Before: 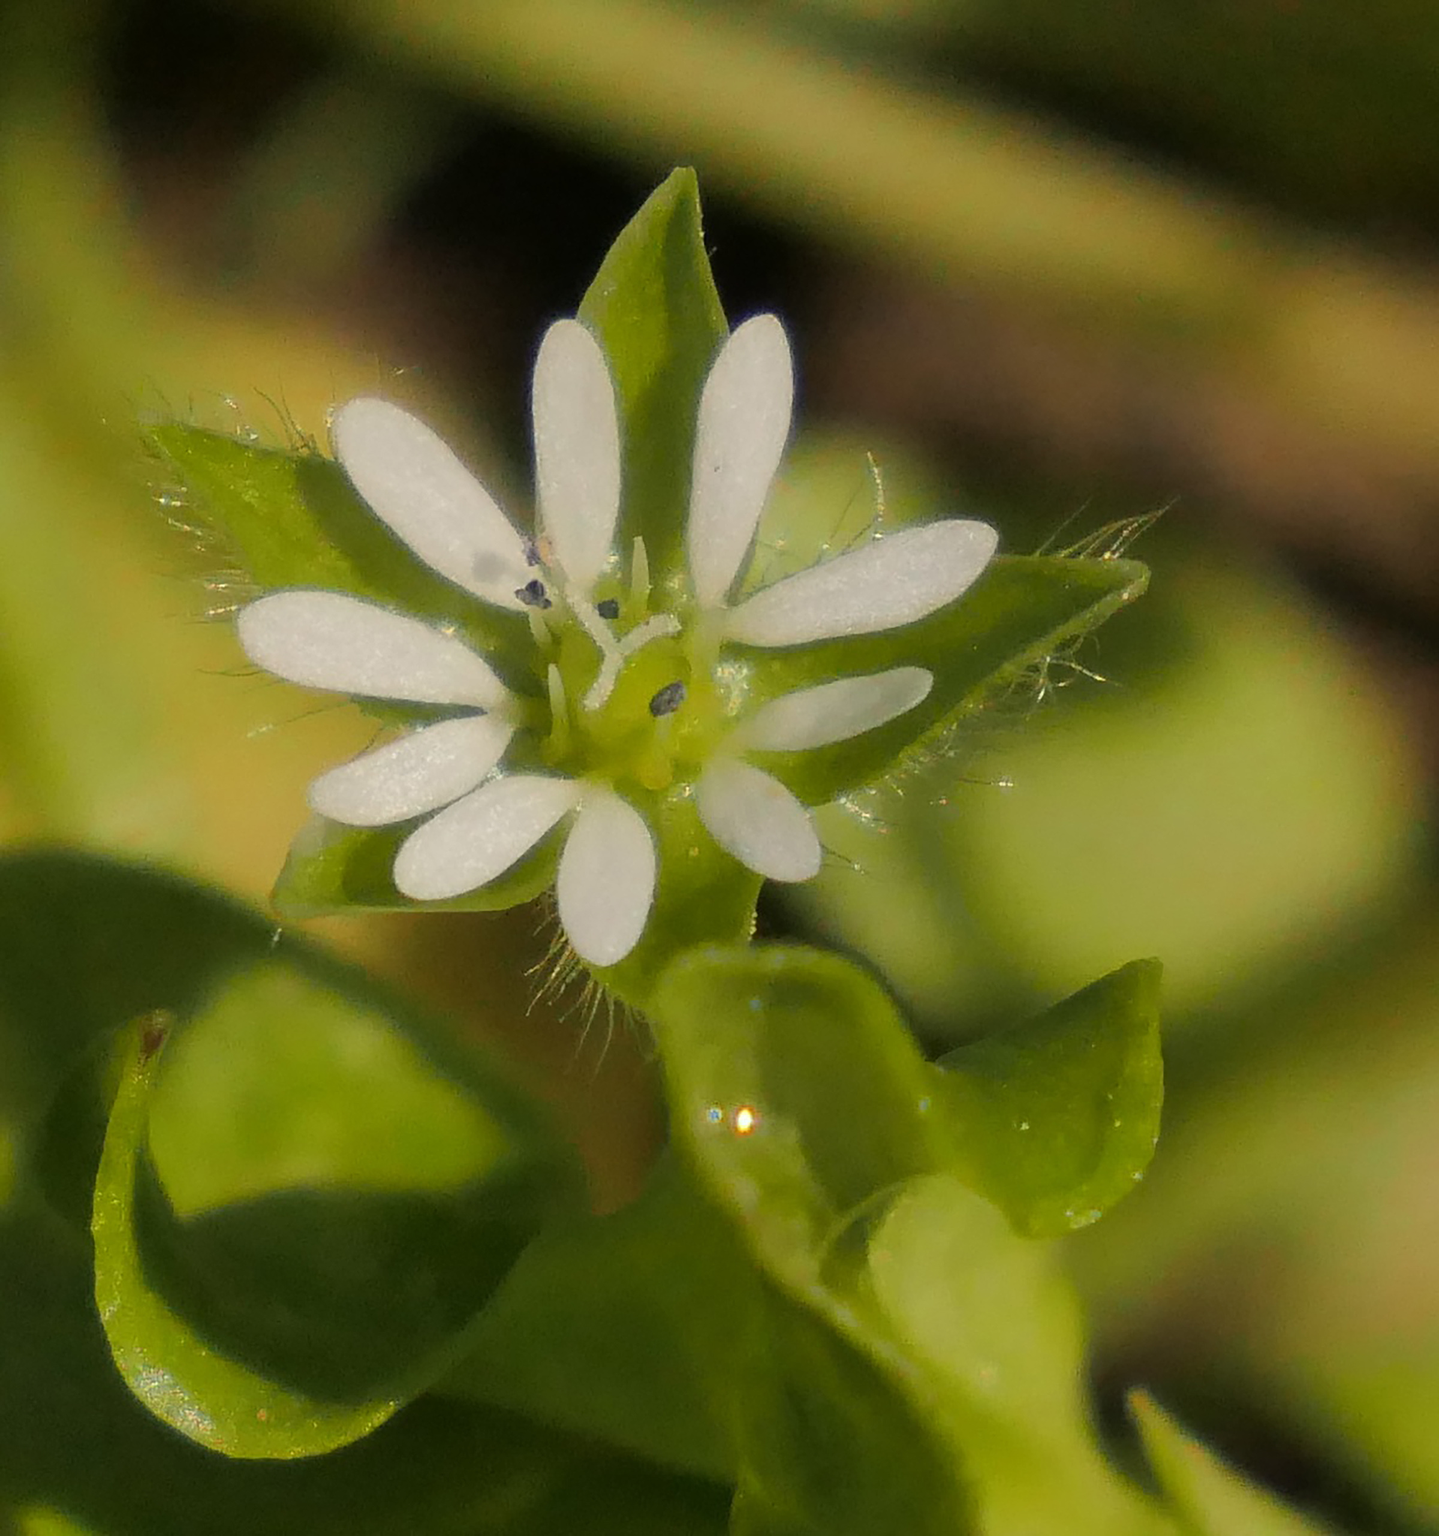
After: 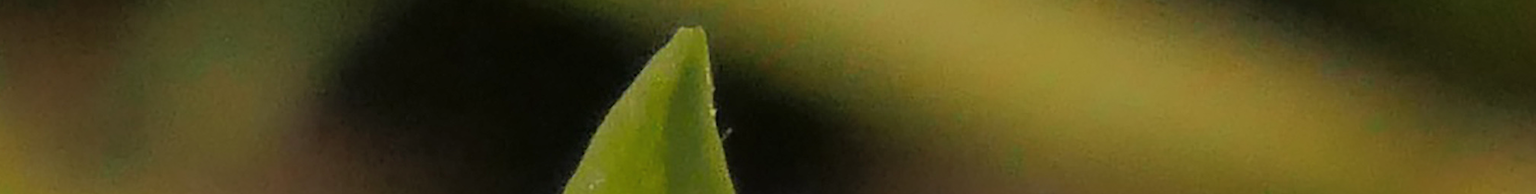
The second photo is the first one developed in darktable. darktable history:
crop and rotate: left 9.644%, top 9.491%, right 6.021%, bottom 80.509%
shadows and highlights: shadows 40, highlights -60
